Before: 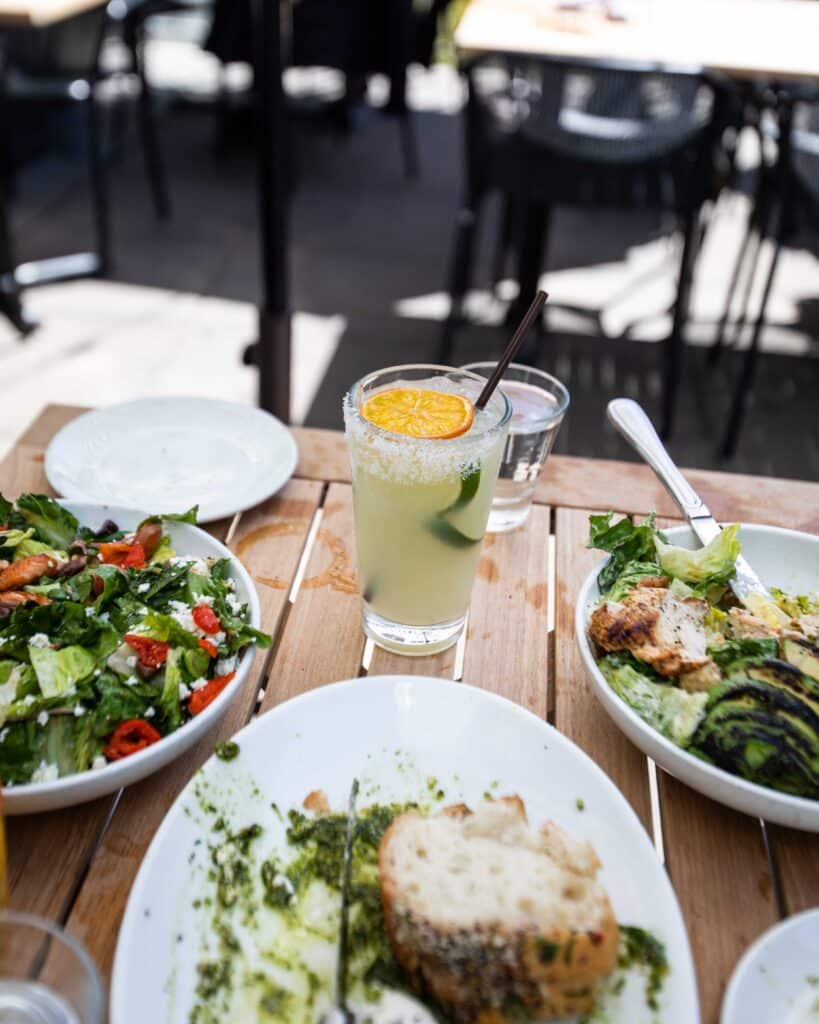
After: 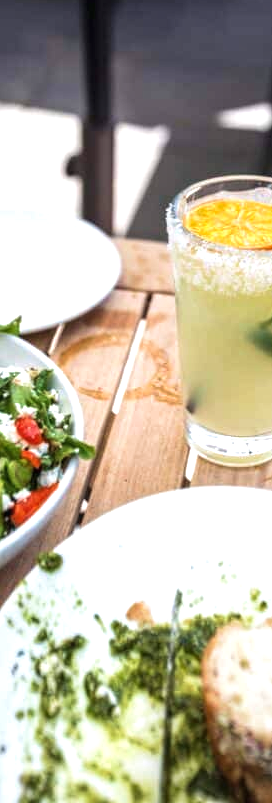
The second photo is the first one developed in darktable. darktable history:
exposure: black level correction -0.002, exposure 0.538 EV, compensate exposure bias true, compensate highlight preservation false
local contrast: on, module defaults
velvia: on, module defaults
crop and rotate: left 21.678%, top 18.519%, right 45.002%, bottom 2.993%
